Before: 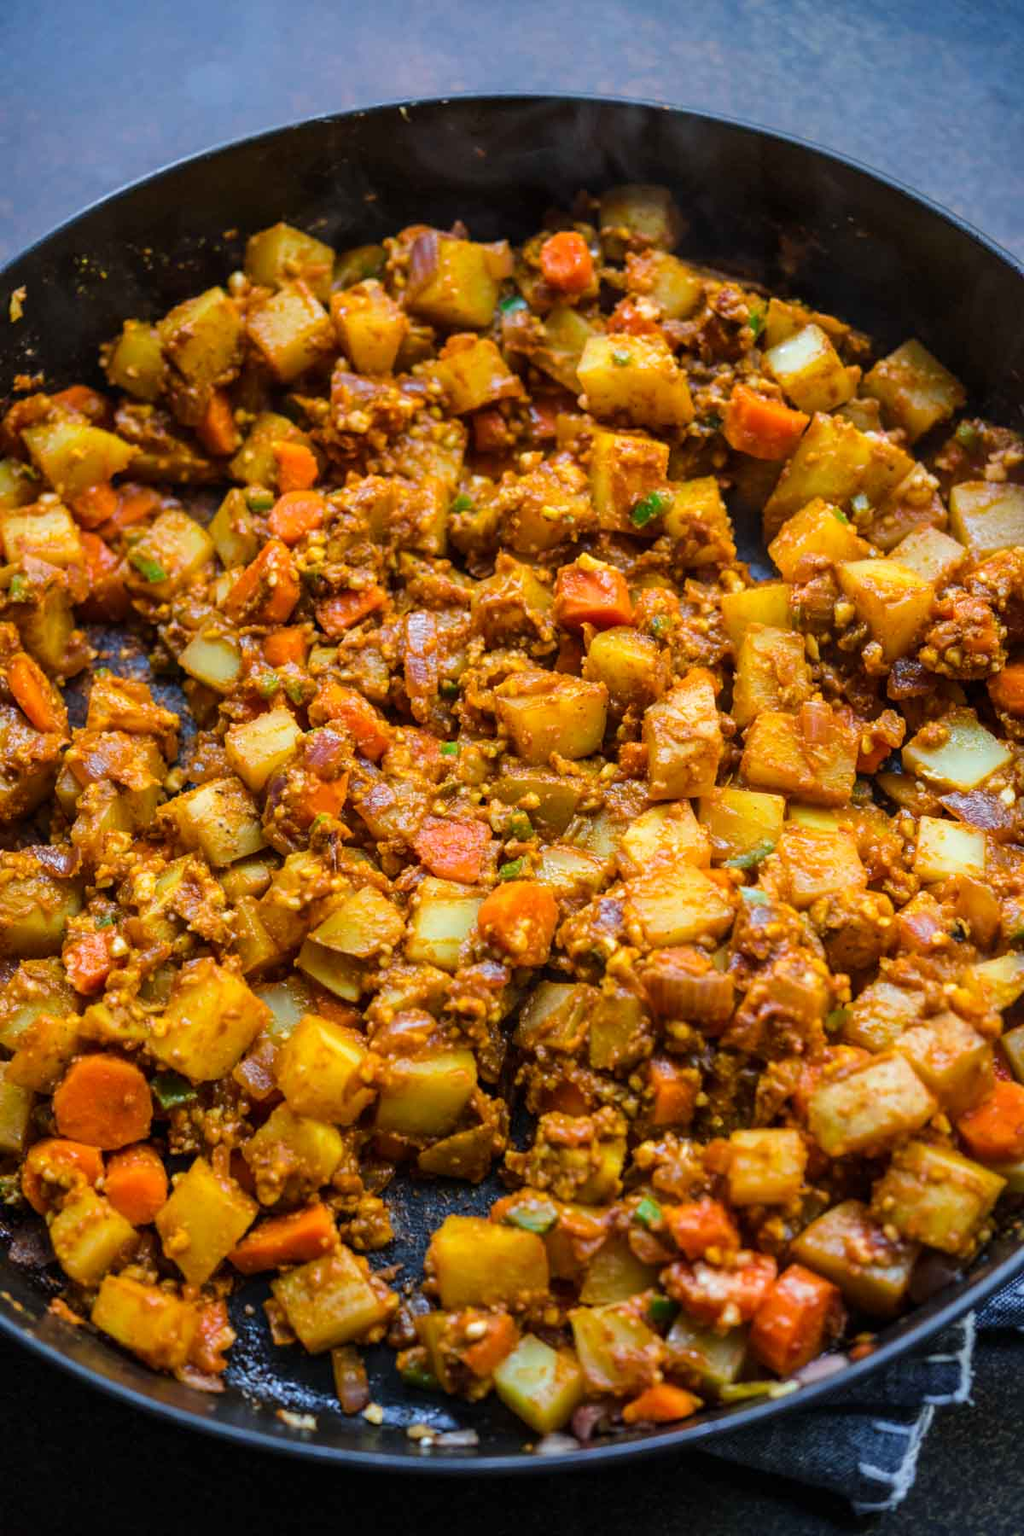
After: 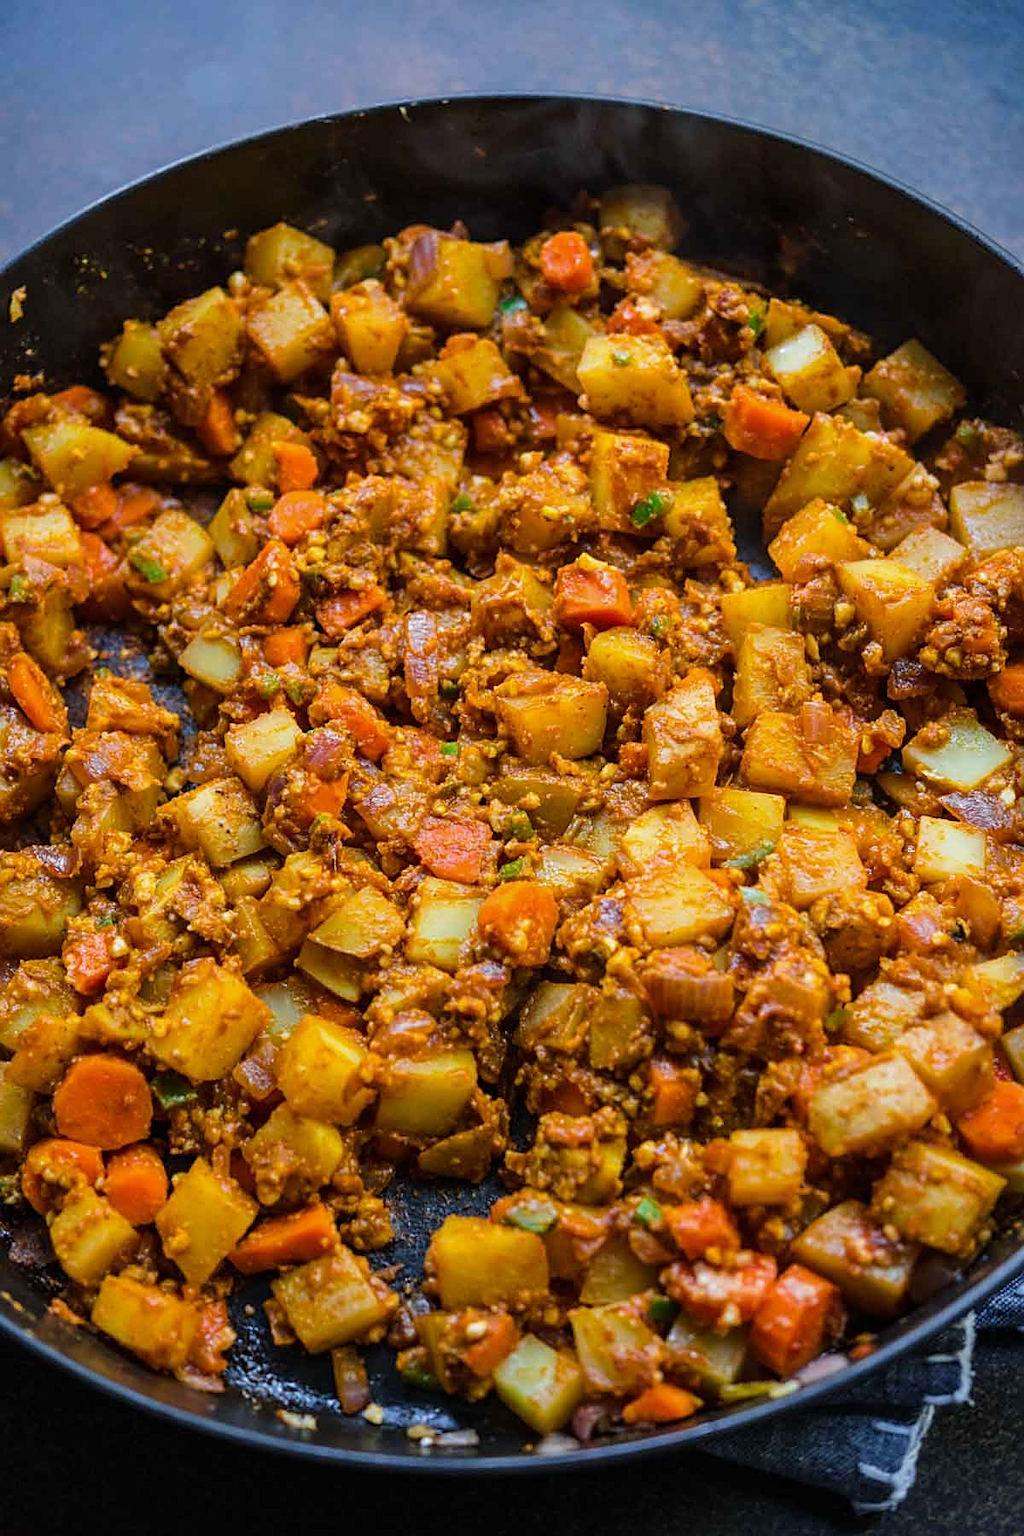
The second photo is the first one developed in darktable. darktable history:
exposure: exposure -0.144 EV, compensate highlight preservation false
sharpen: on, module defaults
